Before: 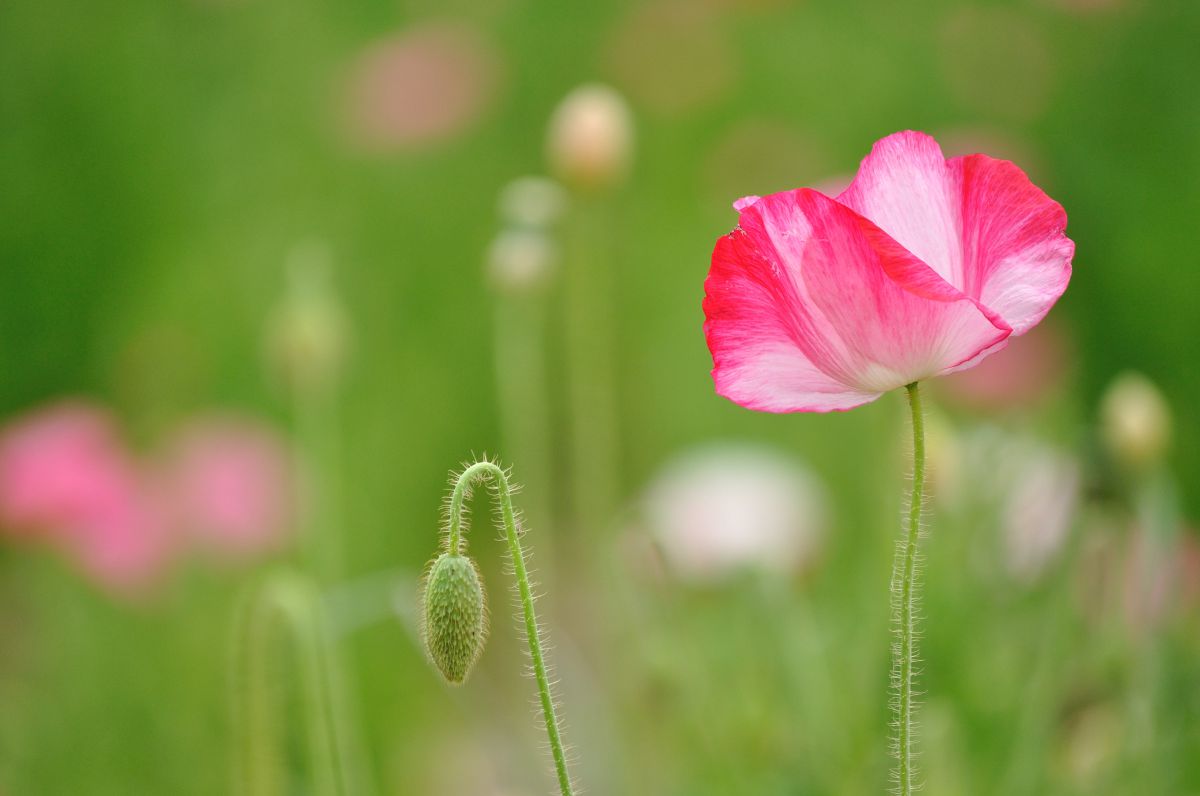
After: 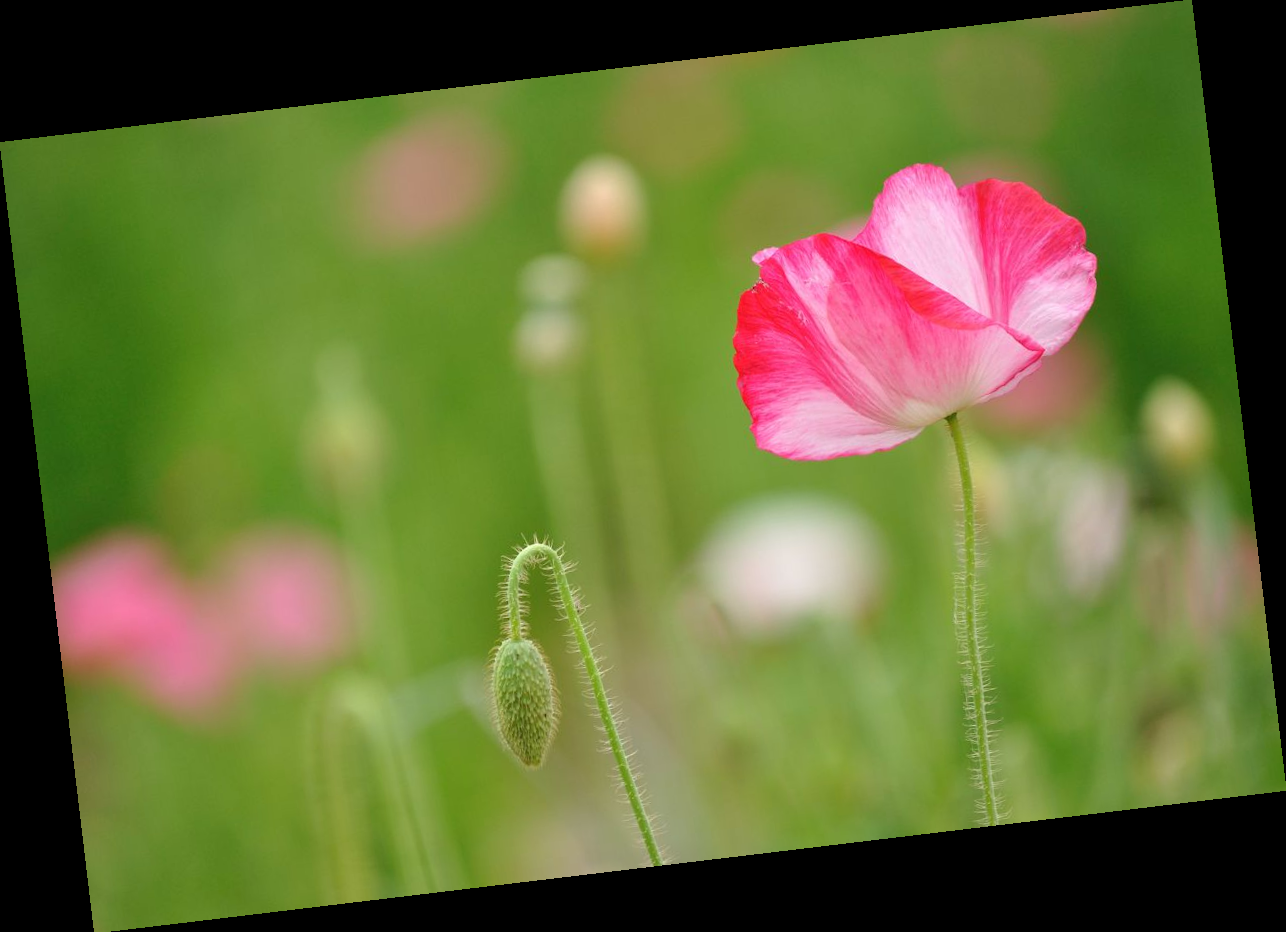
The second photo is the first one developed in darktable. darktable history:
rotate and perspective: rotation -6.83°, automatic cropping off
exposure: compensate highlight preservation false
